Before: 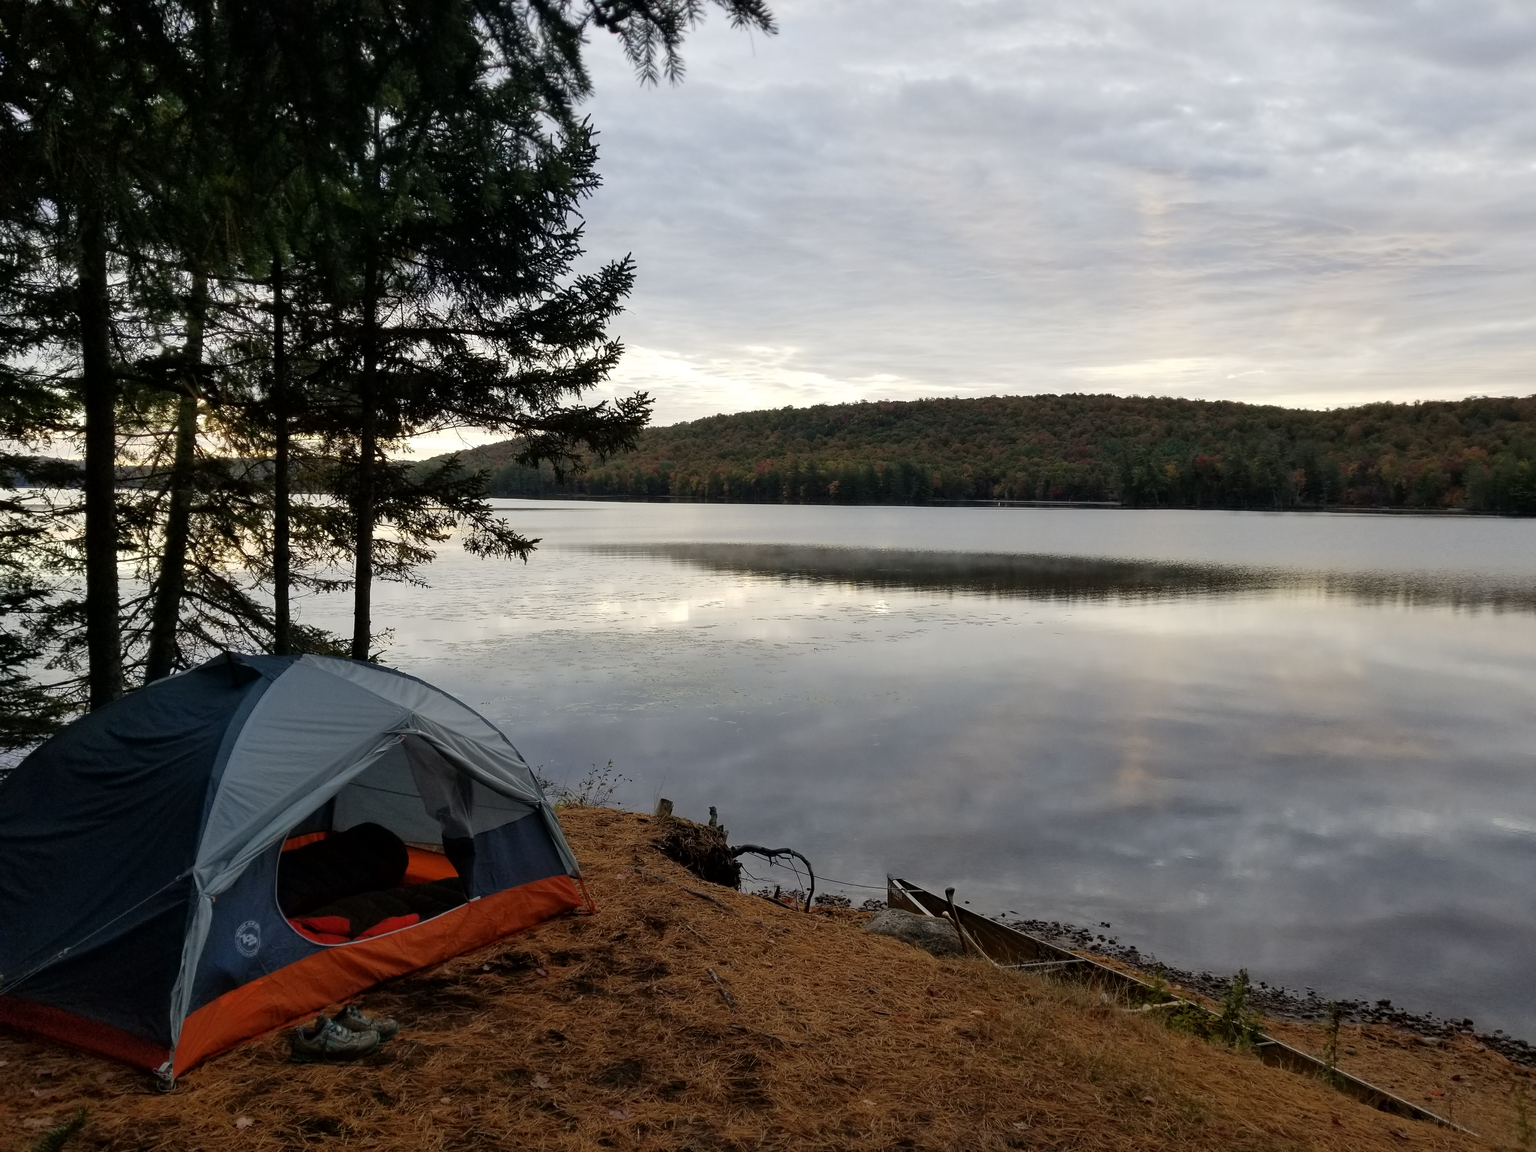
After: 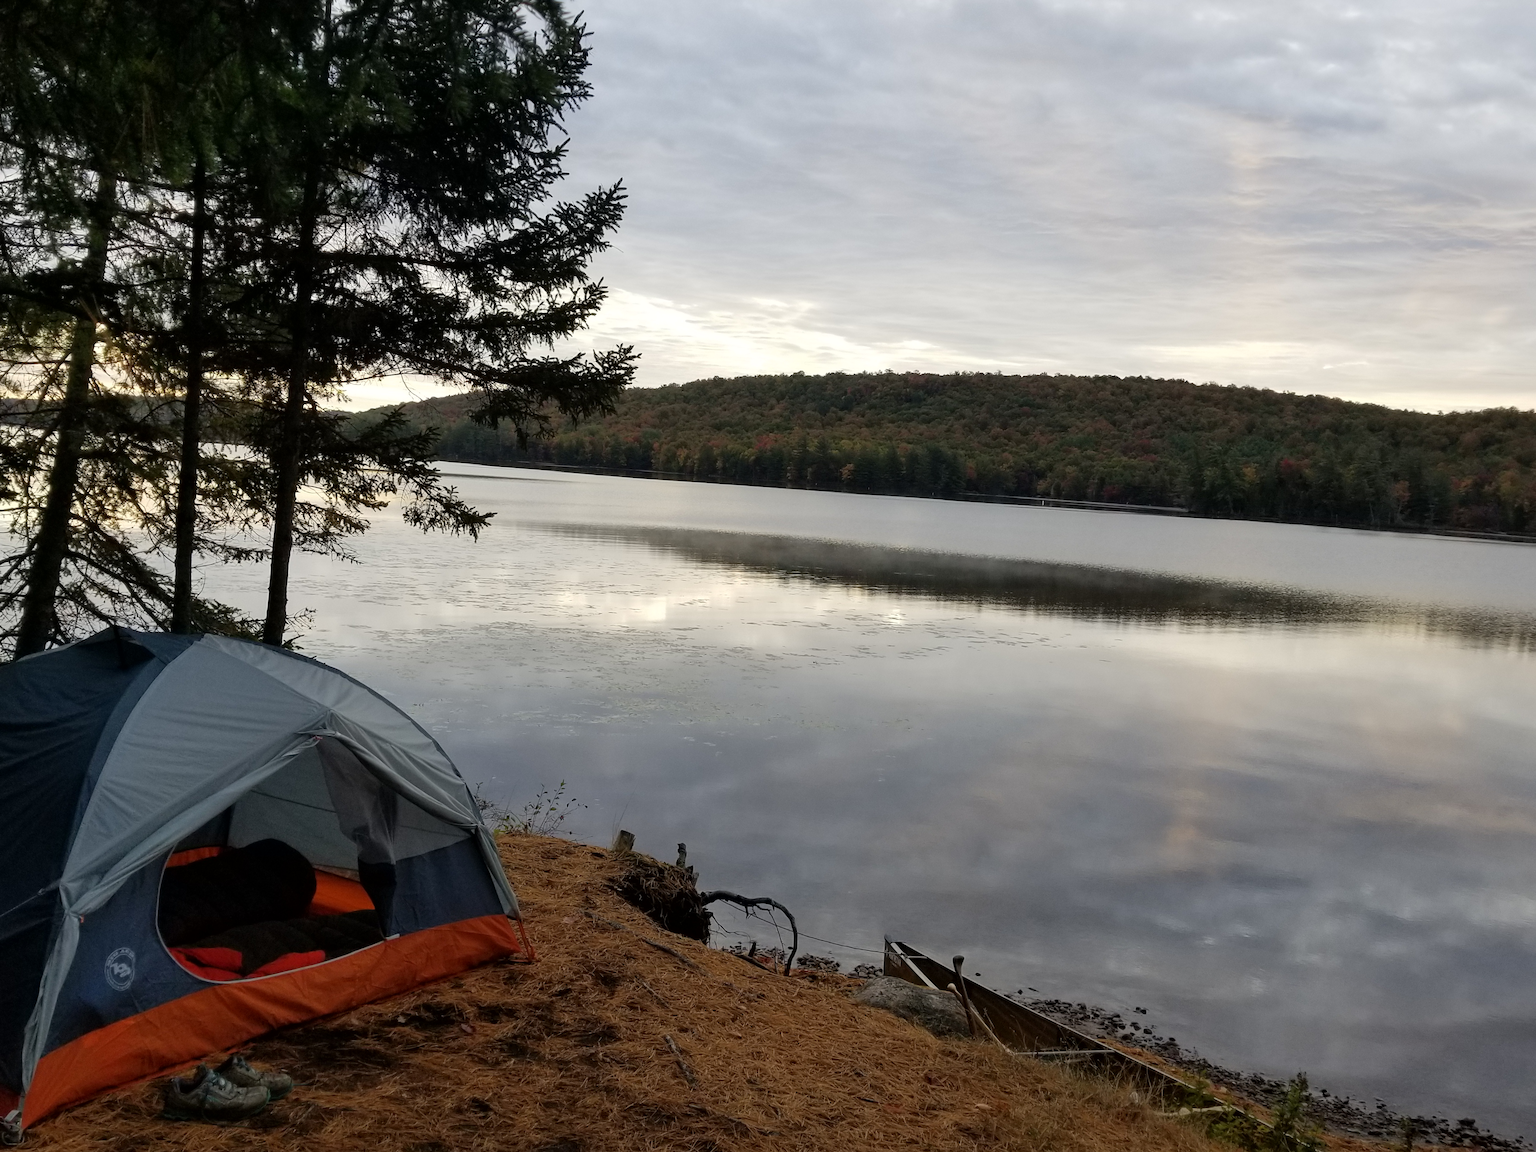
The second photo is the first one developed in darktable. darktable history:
white balance: emerald 1
crop and rotate: angle -3.27°, left 5.211%, top 5.211%, right 4.607%, bottom 4.607%
